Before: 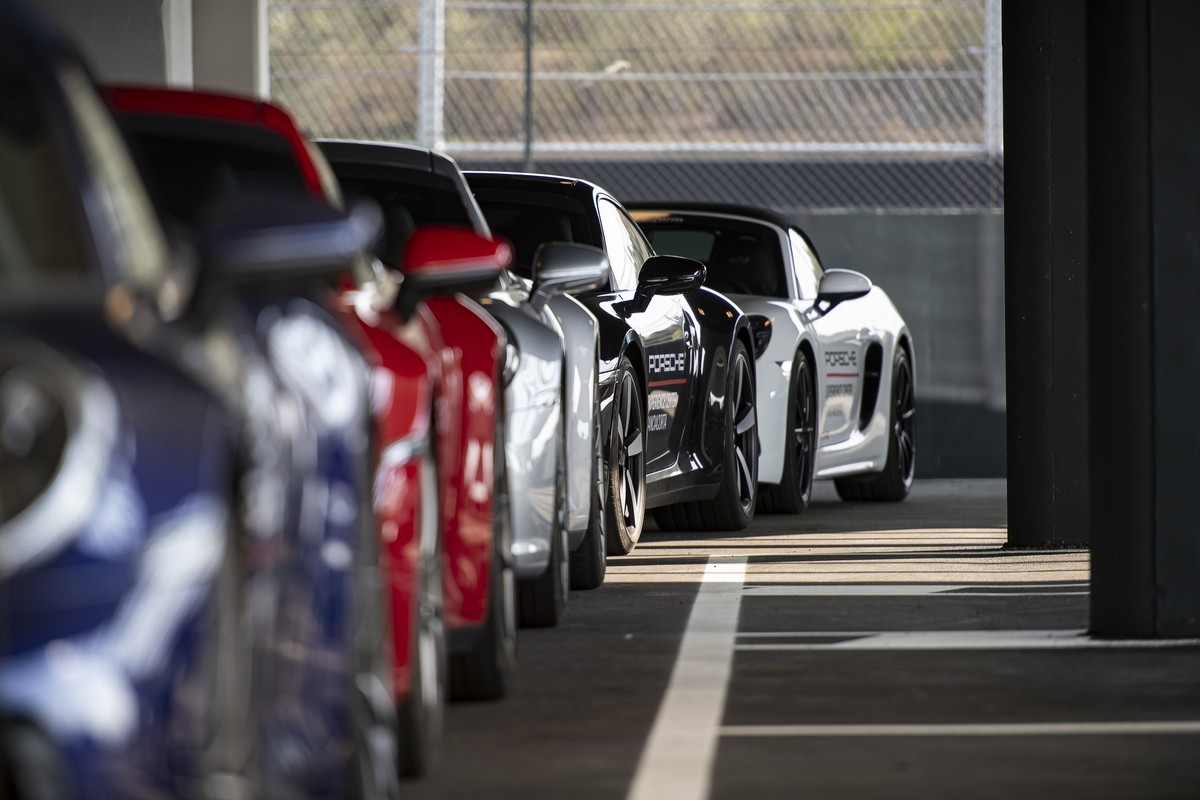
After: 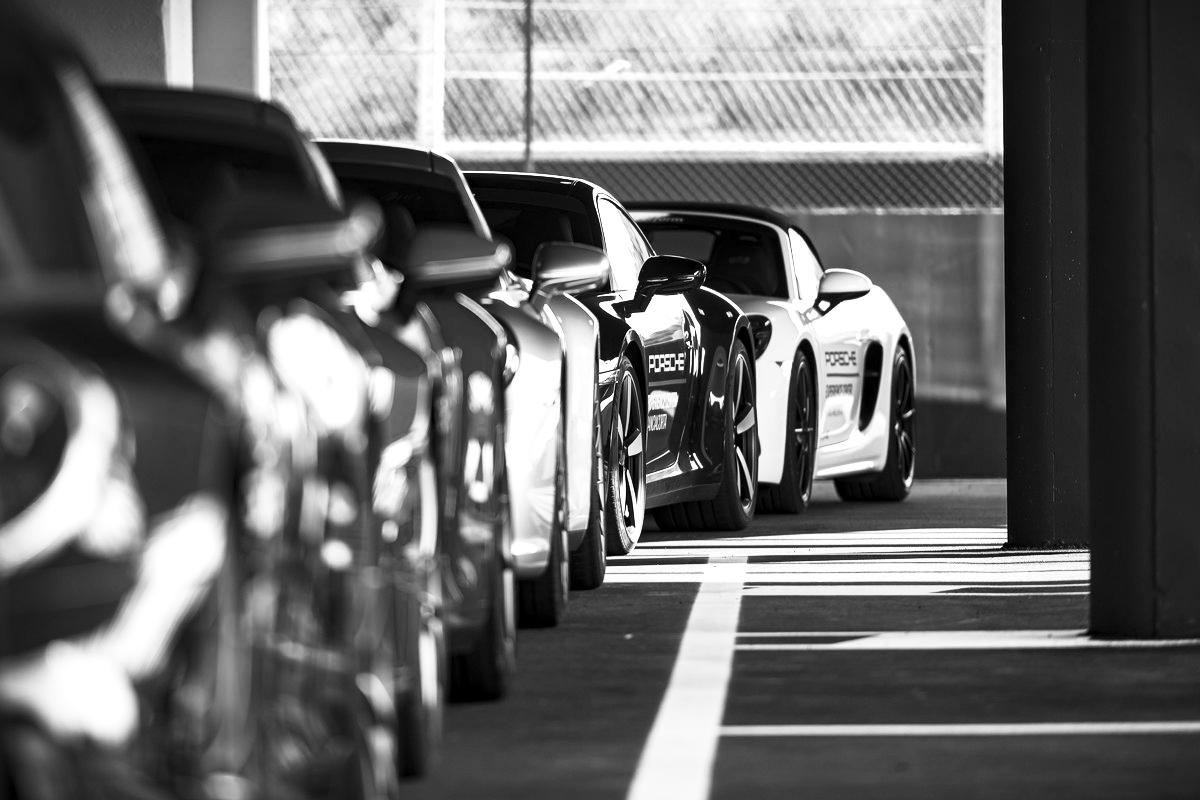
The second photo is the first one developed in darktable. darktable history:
local contrast: mode bilateral grid, contrast 25, coarseness 47, detail 151%, midtone range 0.2
contrast brightness saturation: contrast 0.53, brightness 0.47, saturation -1
